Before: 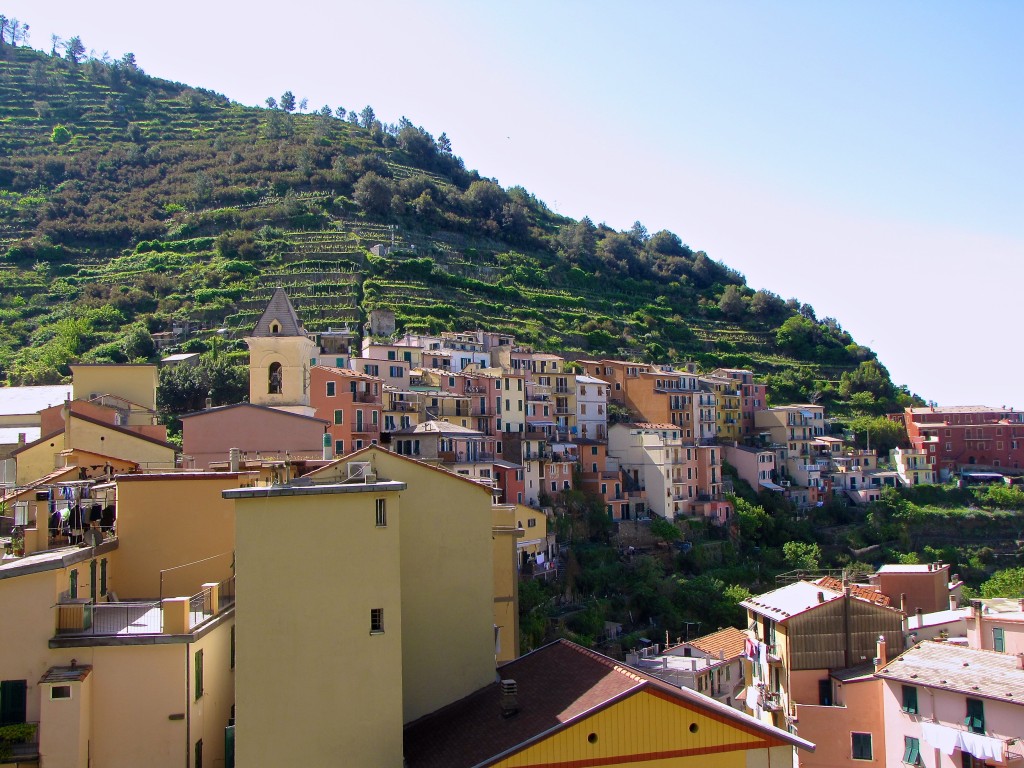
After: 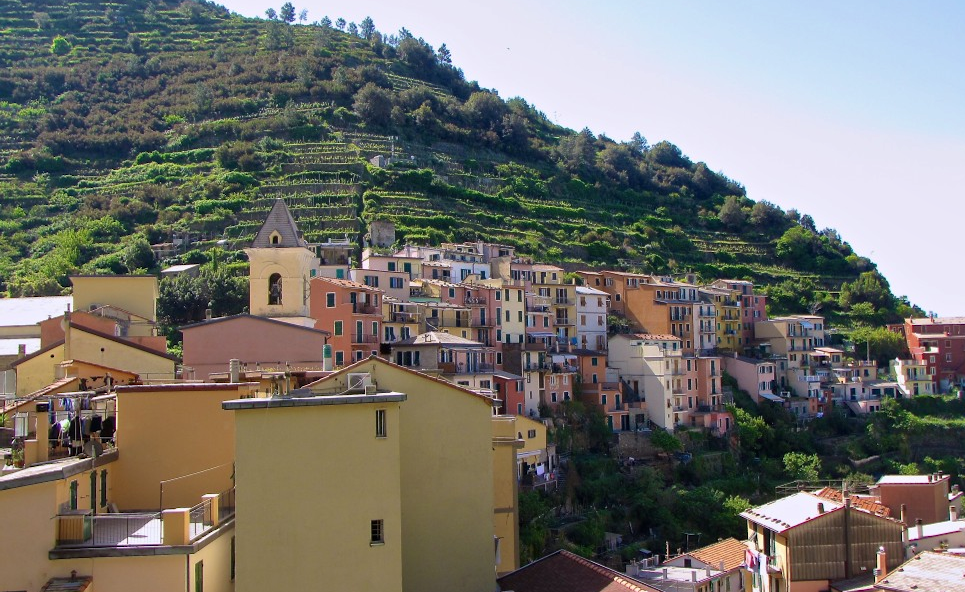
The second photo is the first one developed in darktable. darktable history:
shadows and highlights: shadows 32, highlights -32, soften with gaussian
crop and rotate: angle 0.03°, top 11.643%, right 5.651%, bottom 11.189%
